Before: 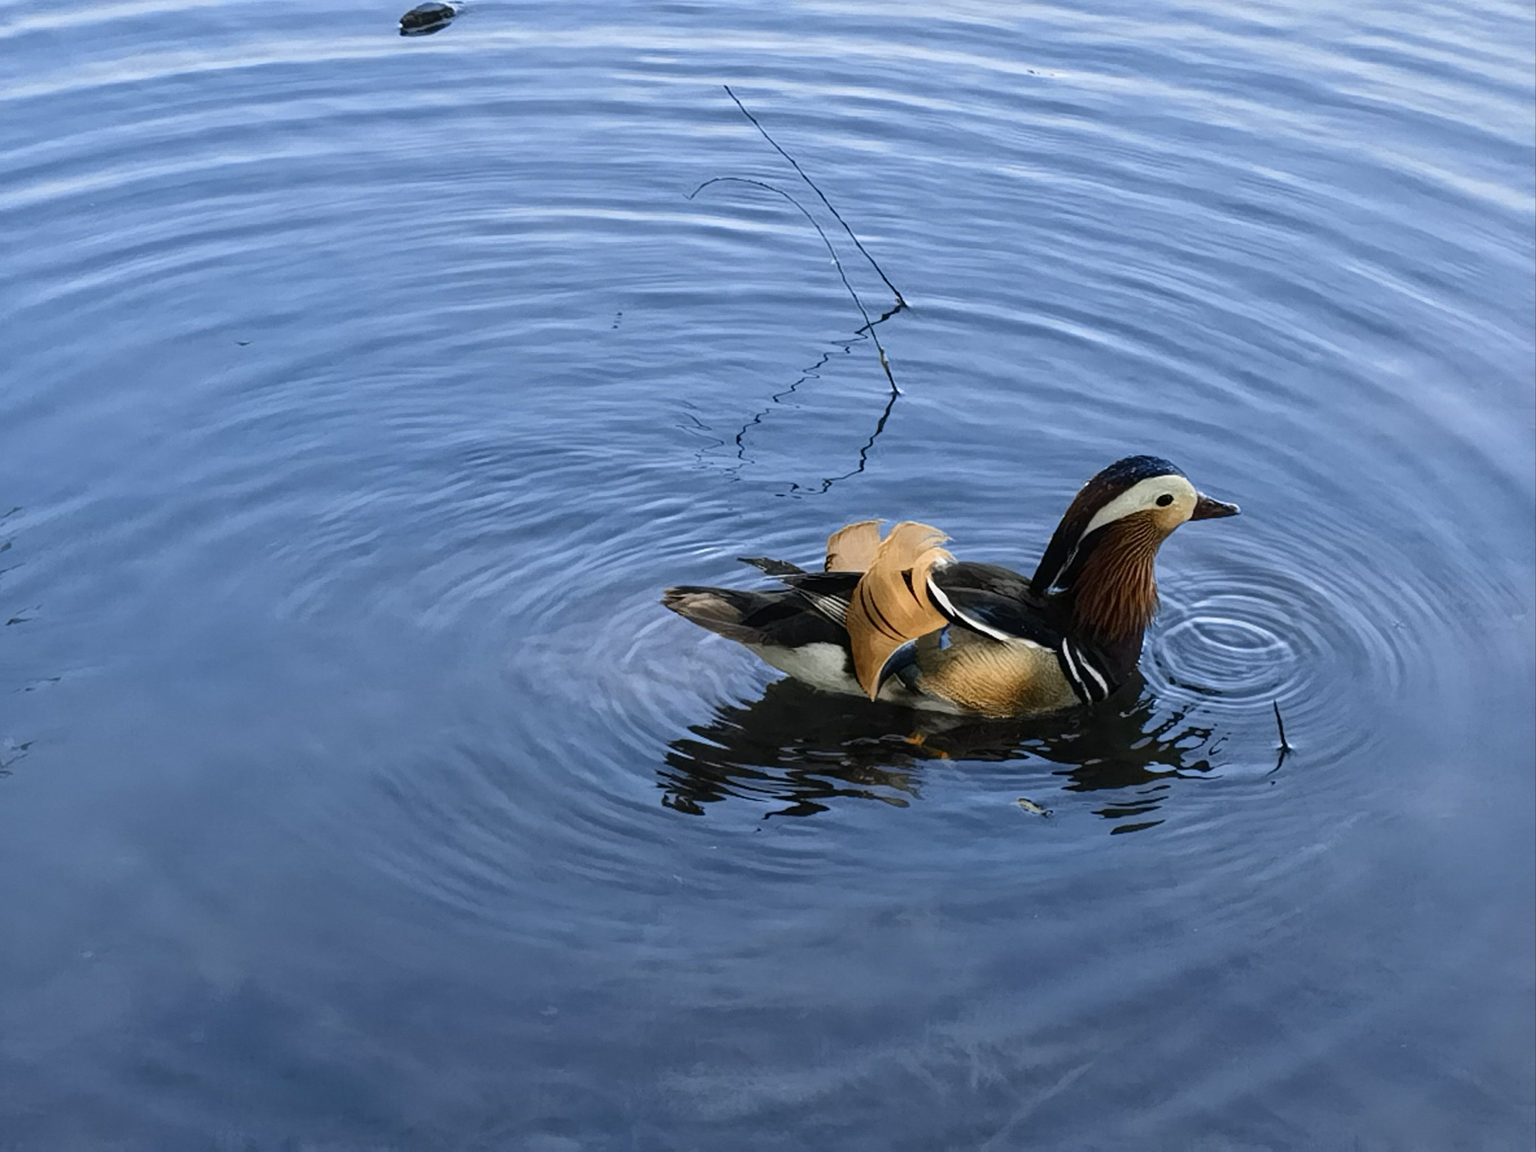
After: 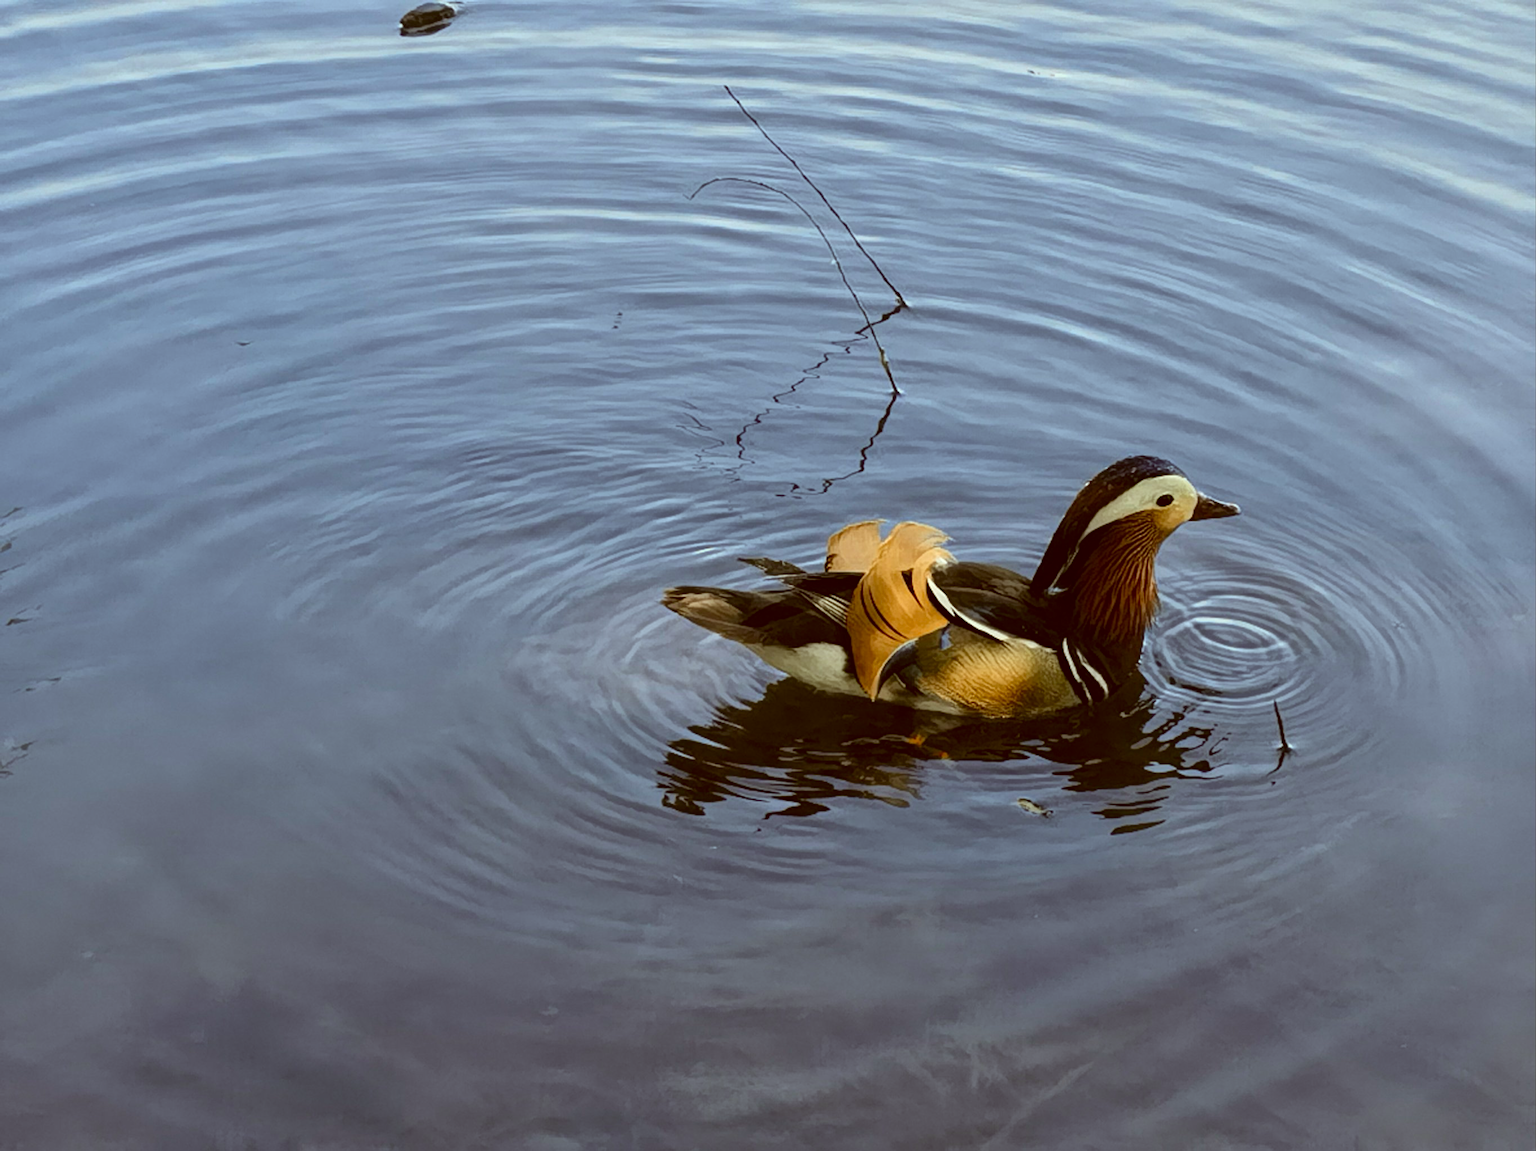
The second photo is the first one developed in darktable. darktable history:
color correction: highlights a* -6.23, highlights b* 9.19, shadows a* 10.81, shadows b* 23.87
tone equalizer: edges refinement/feathering 500, mask exposure compensation -1.57 EV, preserve details no
